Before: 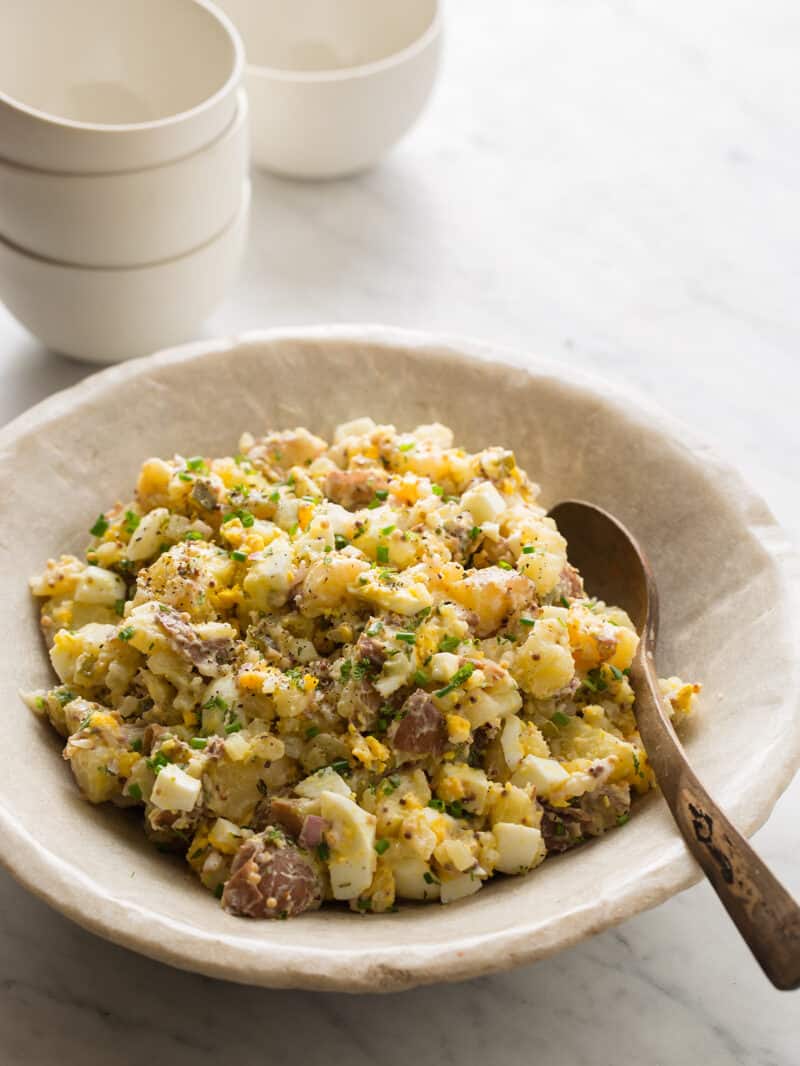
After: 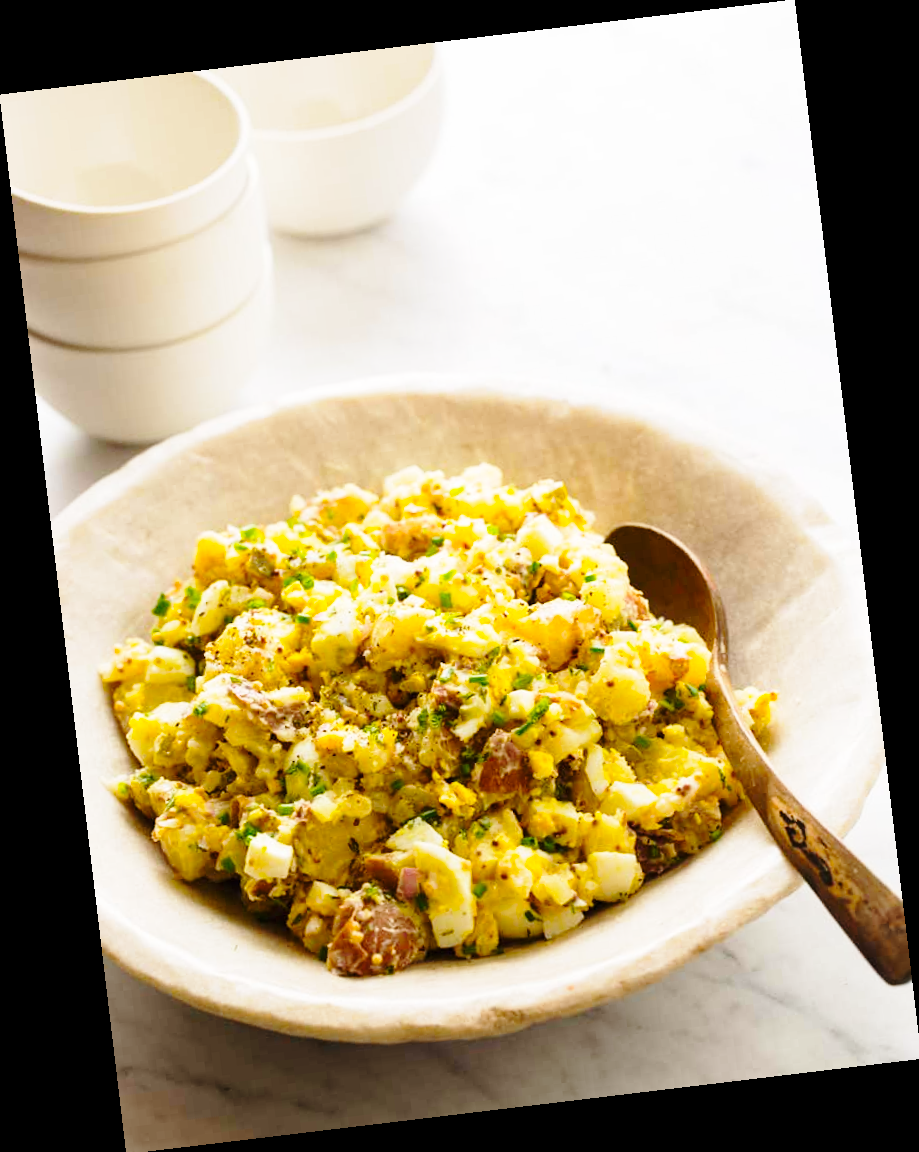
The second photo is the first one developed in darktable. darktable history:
rotate and perspective: rotation -6.83°, automatic cropping off
base curve: curves: ch0 [(0, 0) (0.028, 0.03) (0.121, 0.232) (0.46, 0.748) (0.859, 0.968) (1, 1)], preserve colors none
color balance rgb: perceptual saturation grading › global saturation 34.05%, global vibrance 5.56%
